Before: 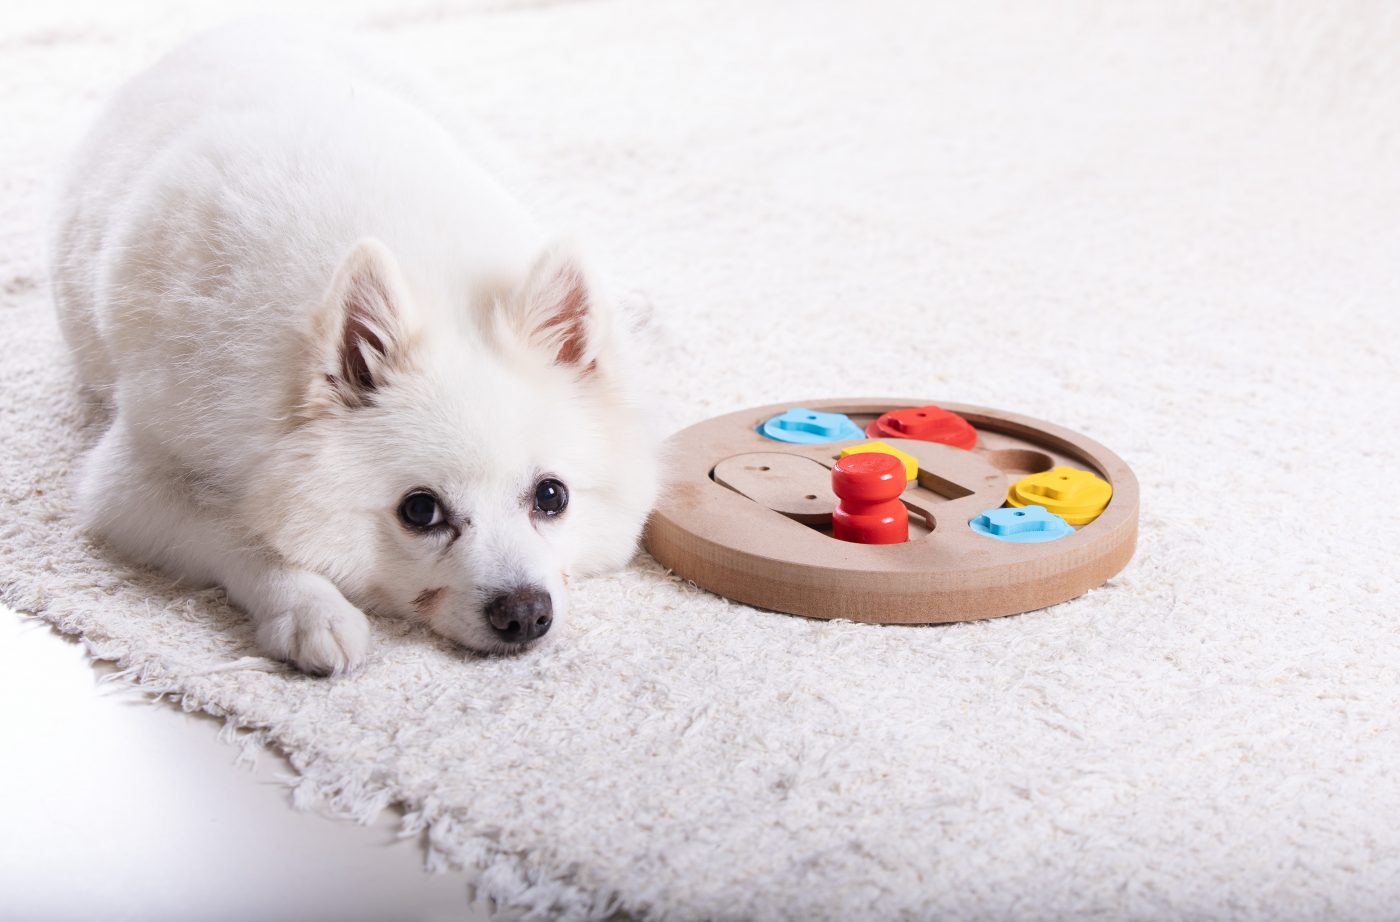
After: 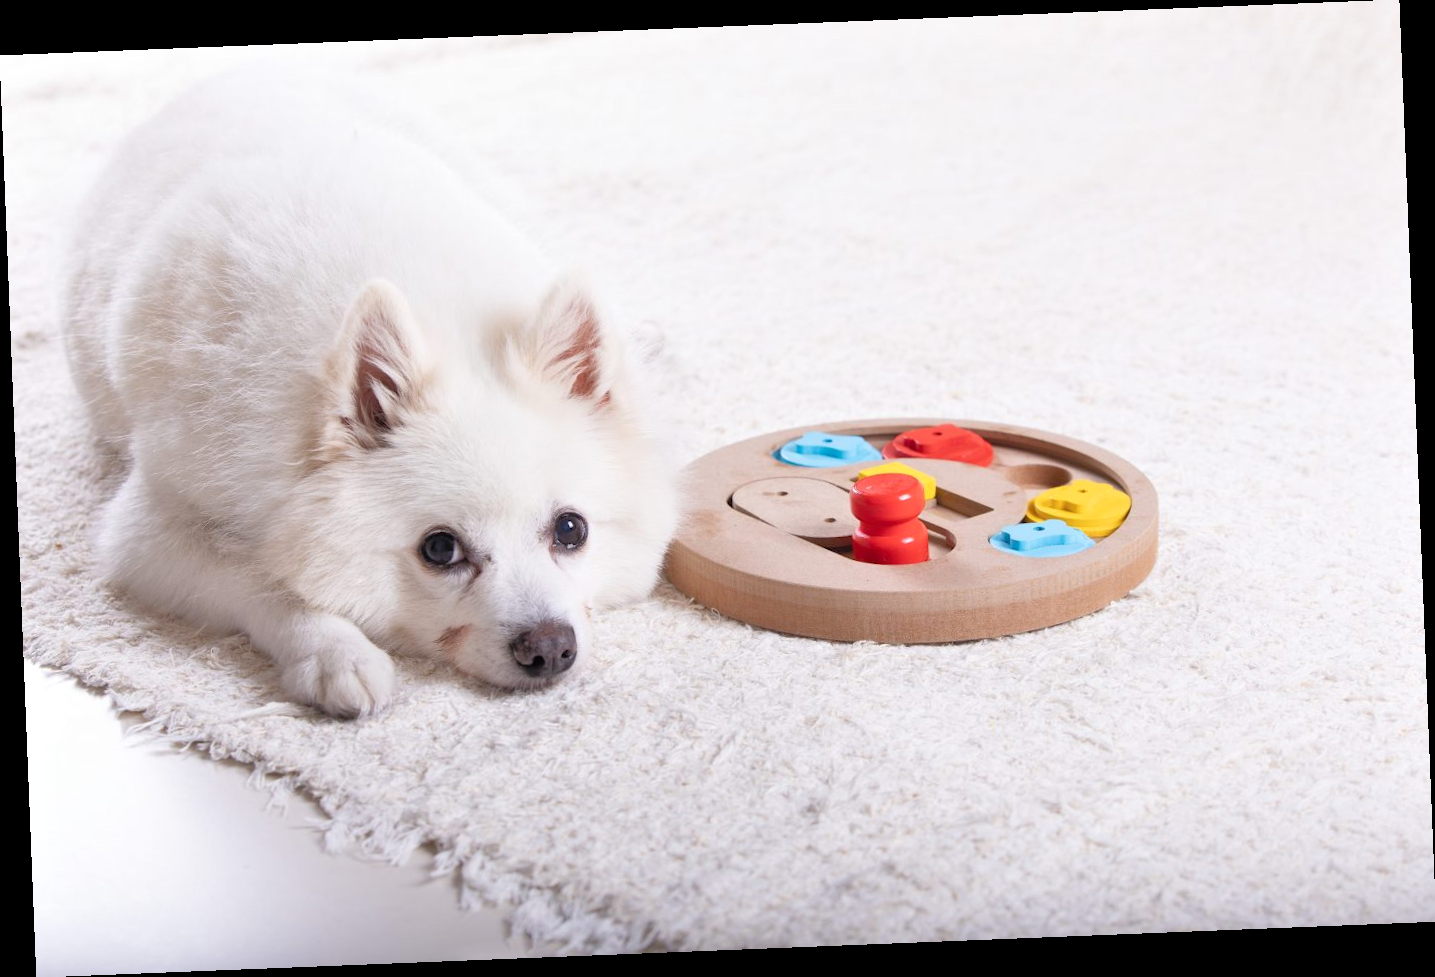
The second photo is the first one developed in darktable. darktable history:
tone equalizer: -7 EV 0.15 EV, -6 EV 0.6 EV, -5 EV 1.15 EV, -4 EV 1.33 EV, -3 EV 1.15 EV, -2 EV 0.6 EV, -1 EV 0.15 EV, mask exposure compensation -0.5 EV
rotate and perspective: rotation -2.29°, automatic cropping off
